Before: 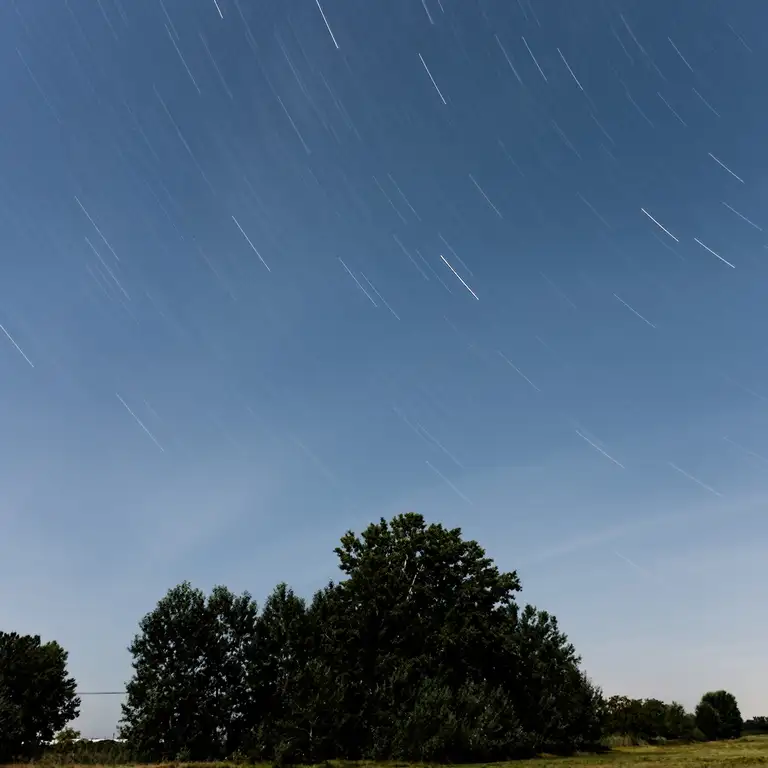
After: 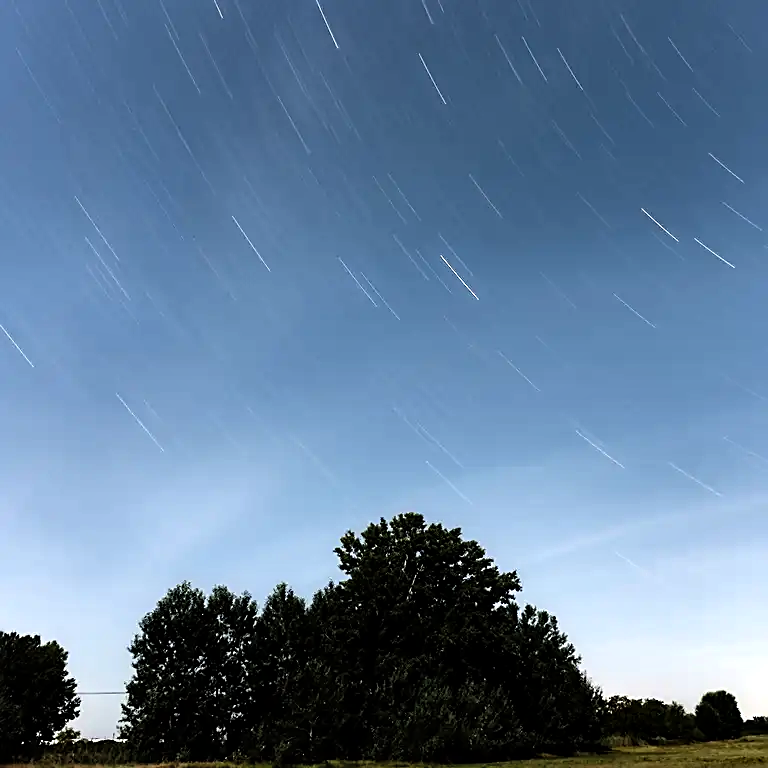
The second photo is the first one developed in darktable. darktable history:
local contrast: mode bilateral grid, contrast 21, coarseness 50, detail 120%, midtone range 0.2
tone equalizer: -8 EV -1.09 EV, -7 EV -1.05 EV, -6 EV -0.904 EV, -5 EV -0.586 EV, -3 EV 0.553 EV, -2 EV 0.895 EV, -1 EV 0.991 EV, +0 EV 1.08 EV, smoothing diameter 2.04%, edges refinement/feathering 15.87, mask exposure compensation -1.57 EV, filter diffusion 5
shadows and highlights: shadows color adjustment 97.67%, soften with gaussian
sharpen: on, module defaults
